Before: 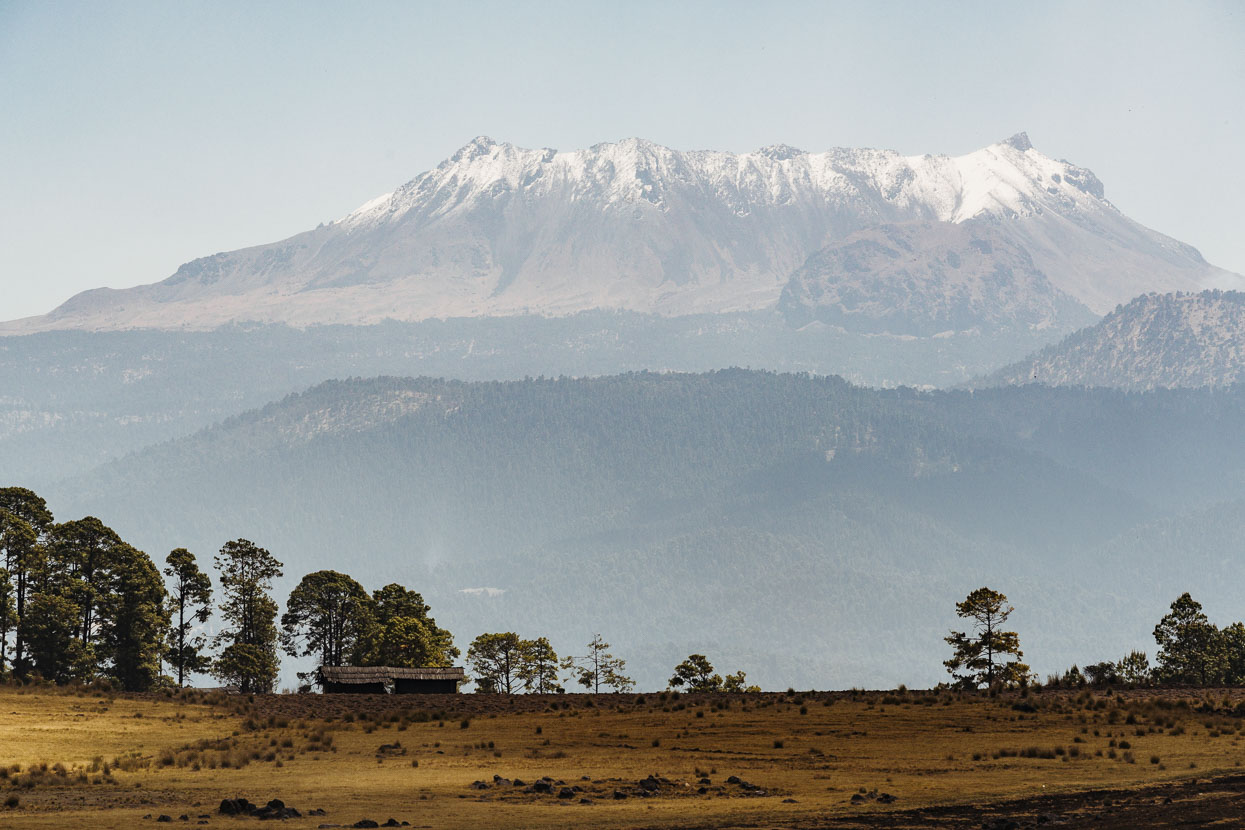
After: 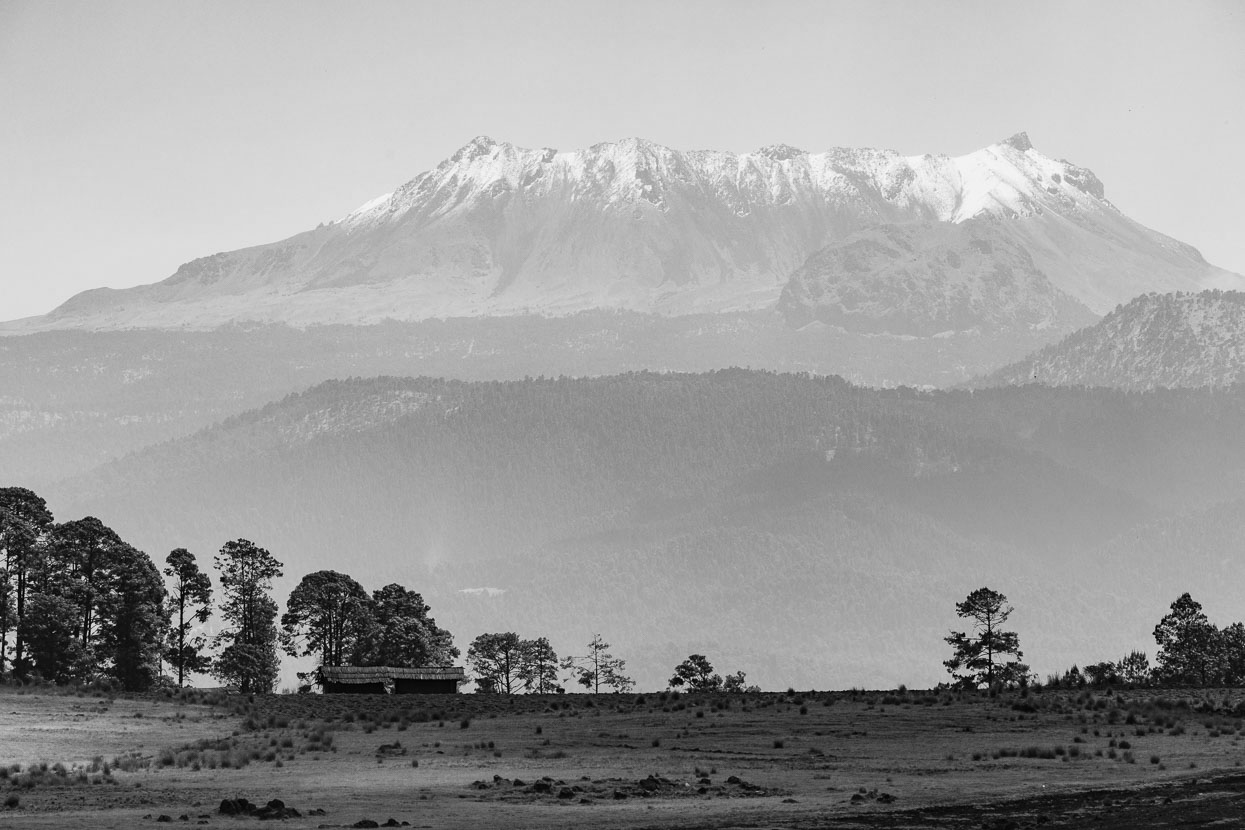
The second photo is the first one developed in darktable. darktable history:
tone equalizer: on, module defaults
color contrast: green-magenta contrast 0, blue-yellow contrast 0
